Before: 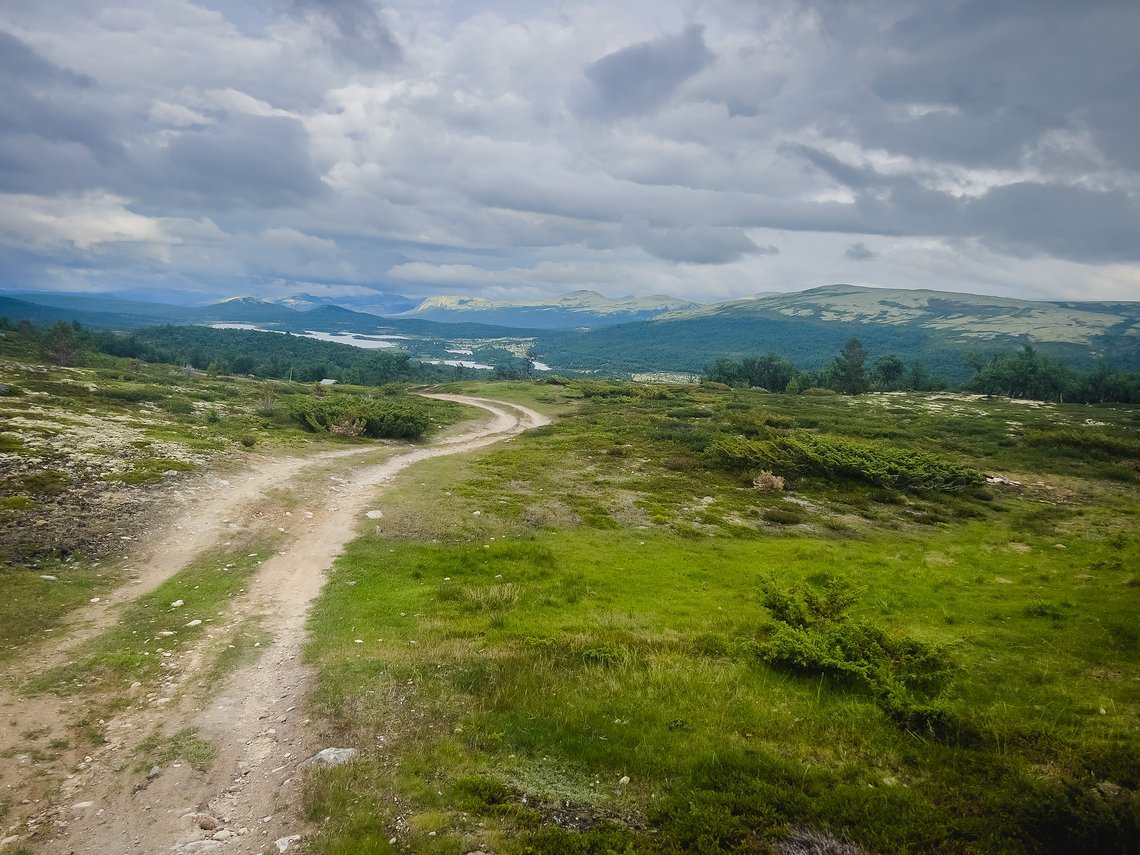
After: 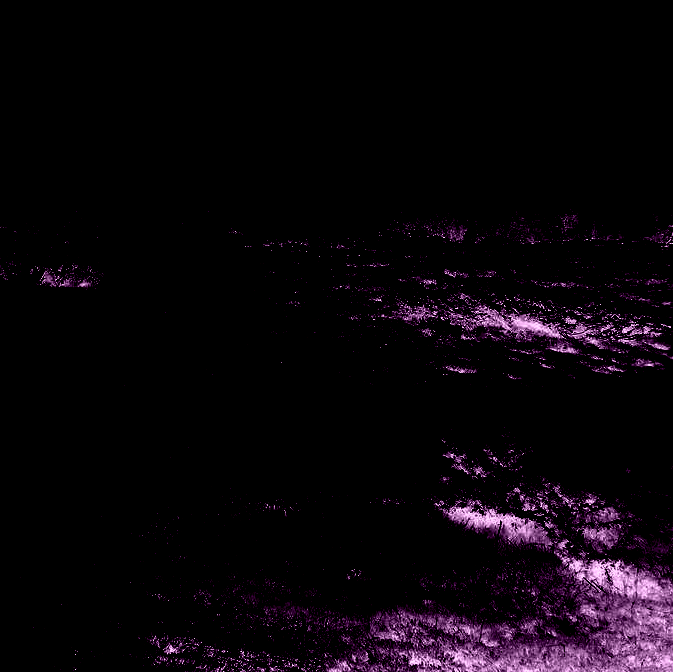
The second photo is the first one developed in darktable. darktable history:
contrast brightness saturation: contrast 0.1, brightness 0.02, saturation 0.02
colorize: hue 331.2°, saturation 75%, source mix 30.28%, lightness 70.52%, version 1
shadows and highlights: shadows 43.71, white point adjustment -1.46, soften with gaussian
crop and rotate: left 28.256%, top 17.734%, right 12.656%, bottom 3.573%
exposure: exposure 8 EV, compensate highlight preservation false
